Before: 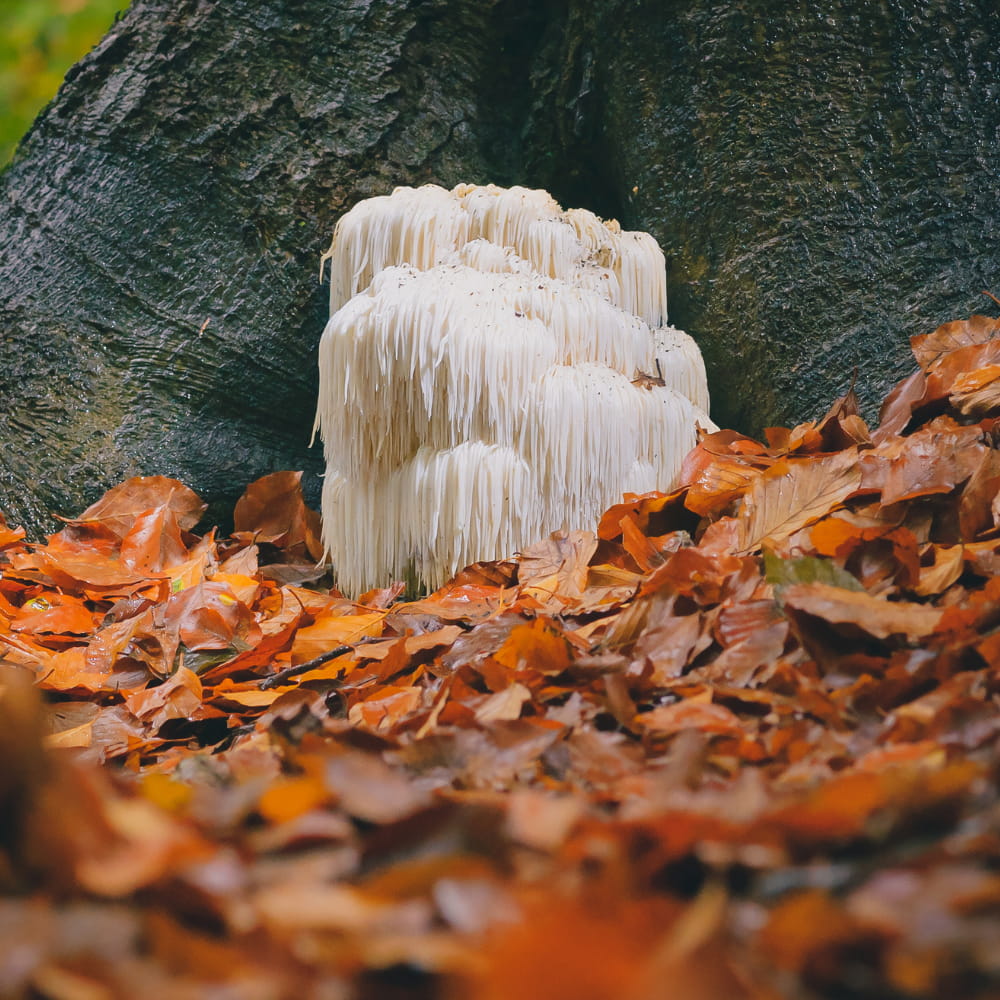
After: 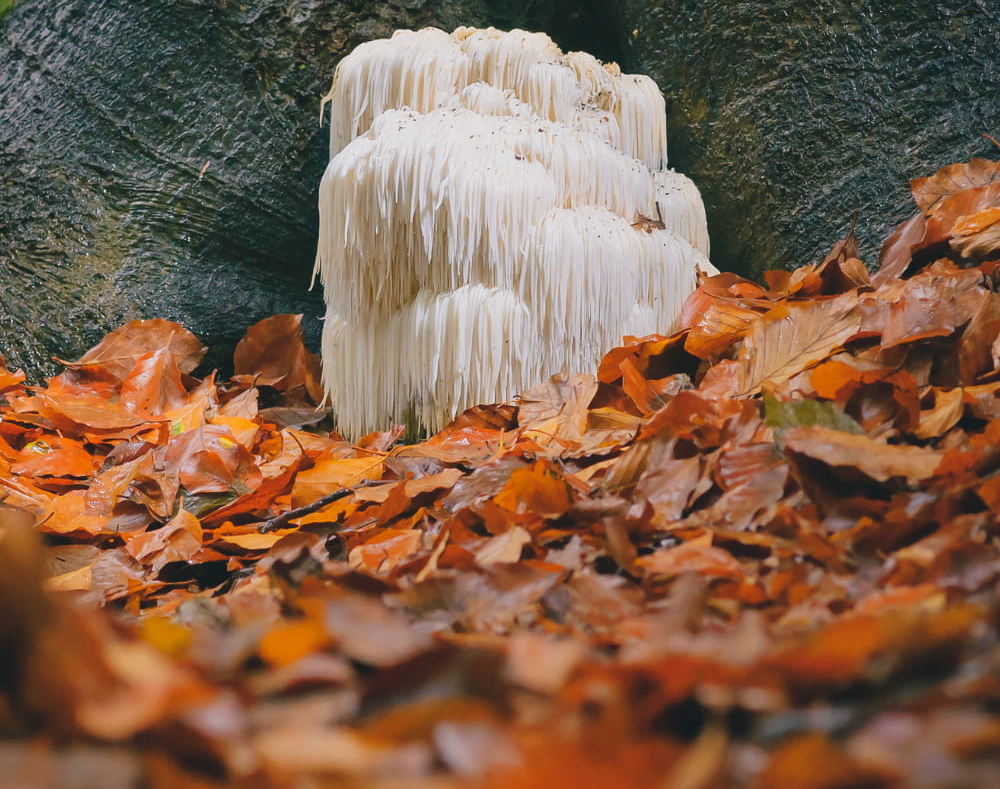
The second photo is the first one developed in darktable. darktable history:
crop and rotate: top 15.785%, bottom 5.308%
